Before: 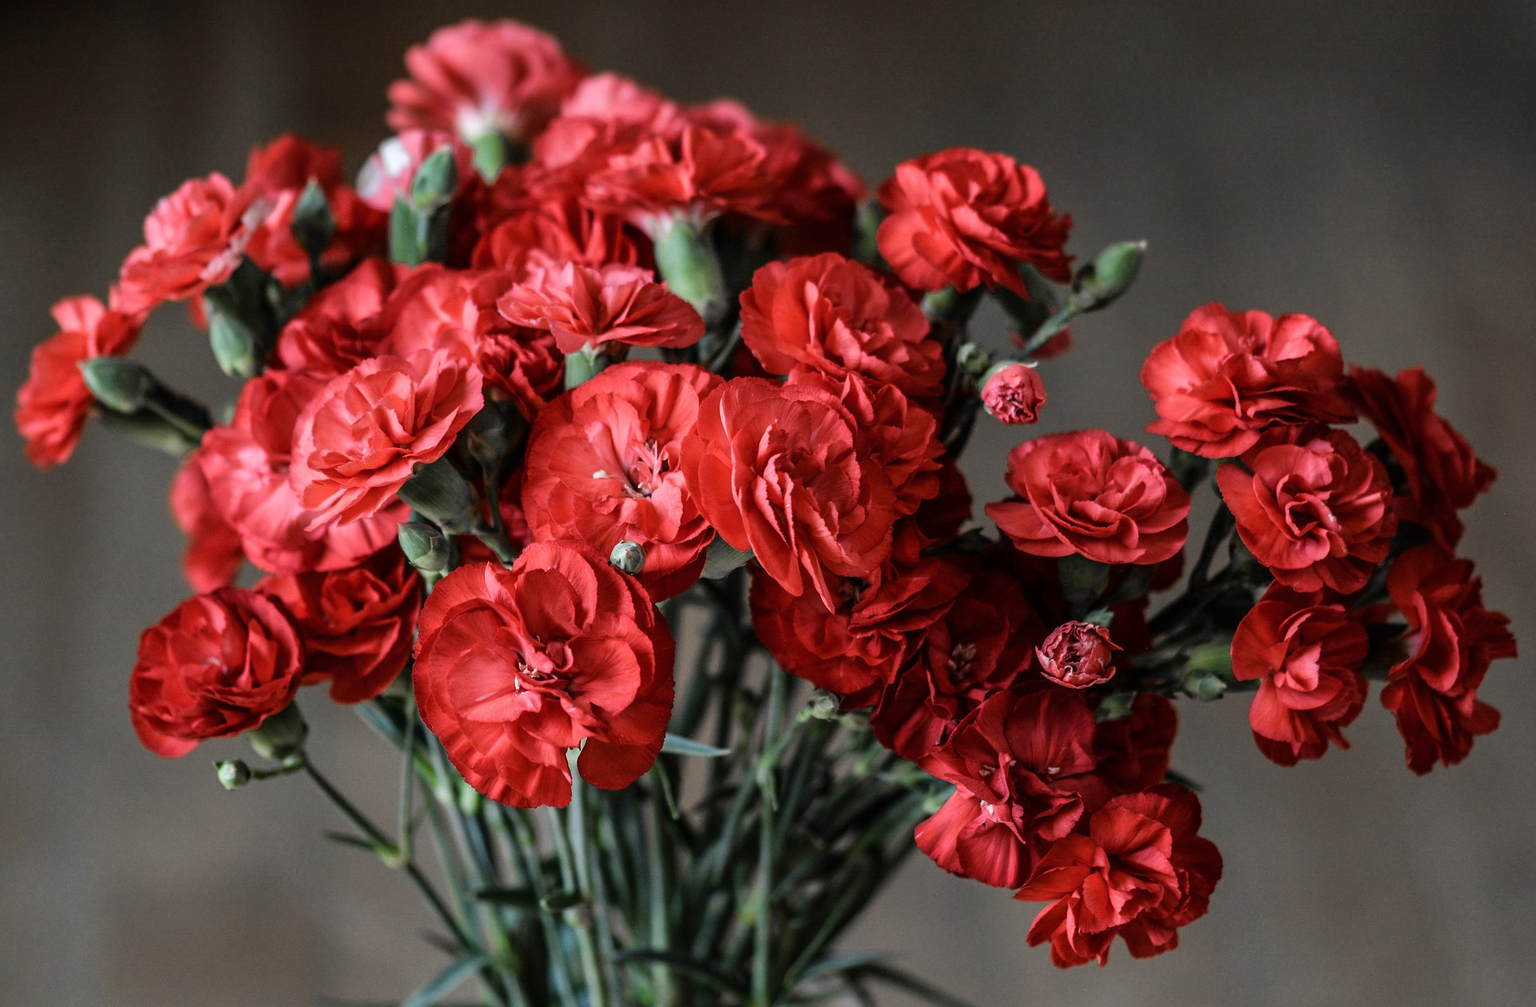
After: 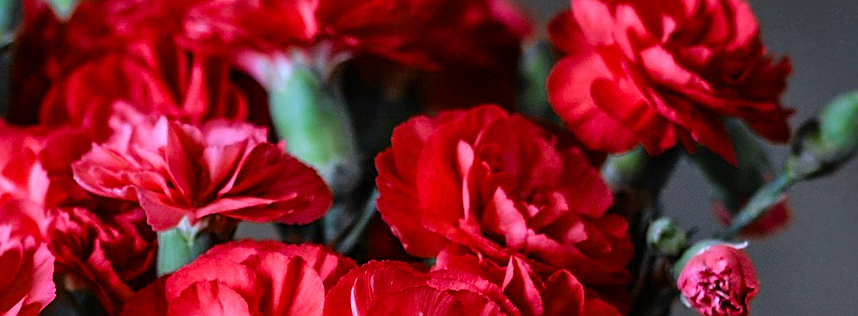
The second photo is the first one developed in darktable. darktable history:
tone equalizer: on, module defaults
color balance rgb: perceptual saturation grading › global saturation 30%, global vibrance 20%
sharpen: on, module defaults
white balance: red 0.948, green 1.02, blue 1.176
crop: left 28.64%, top 16.832%, right 26.637%, bottom 58.055%
